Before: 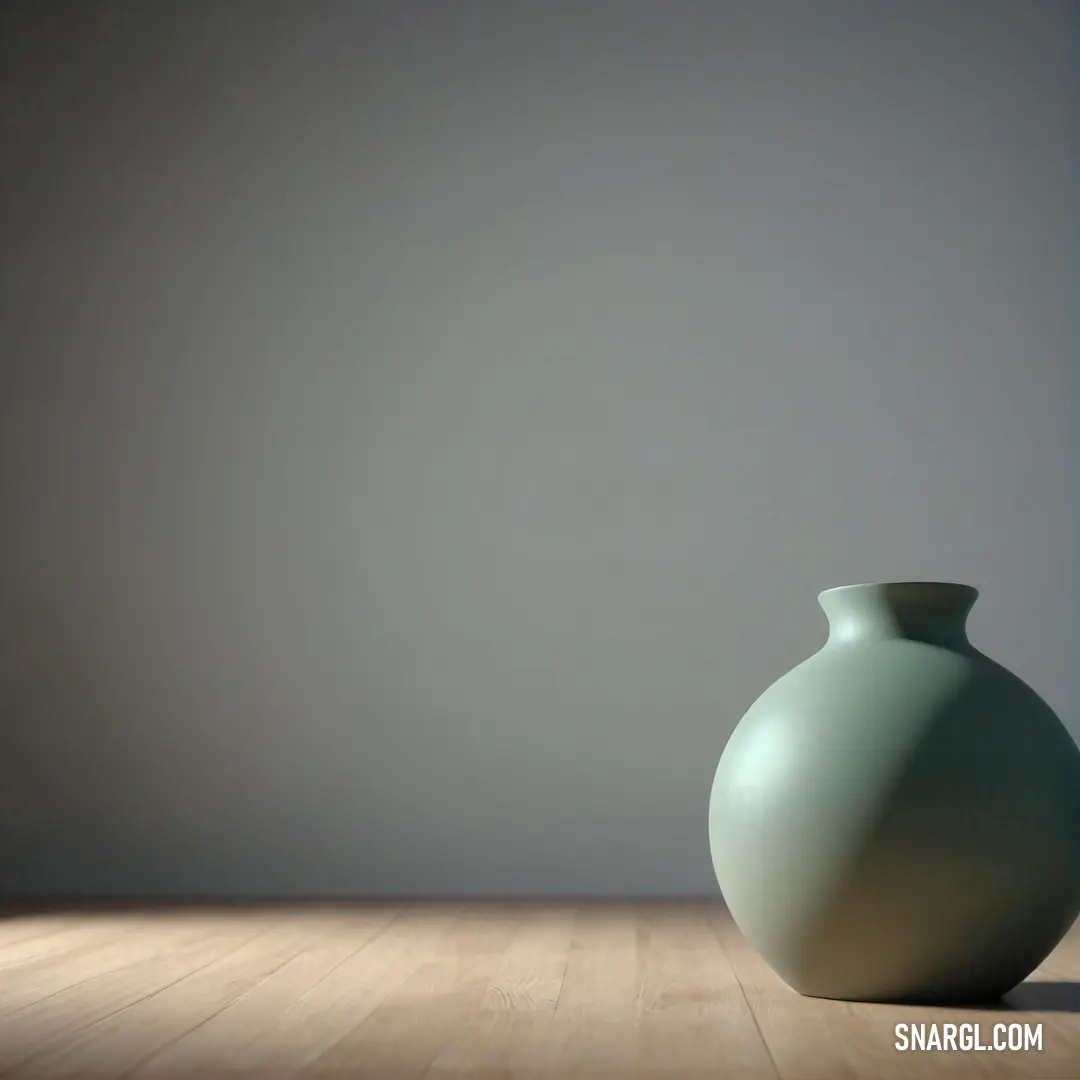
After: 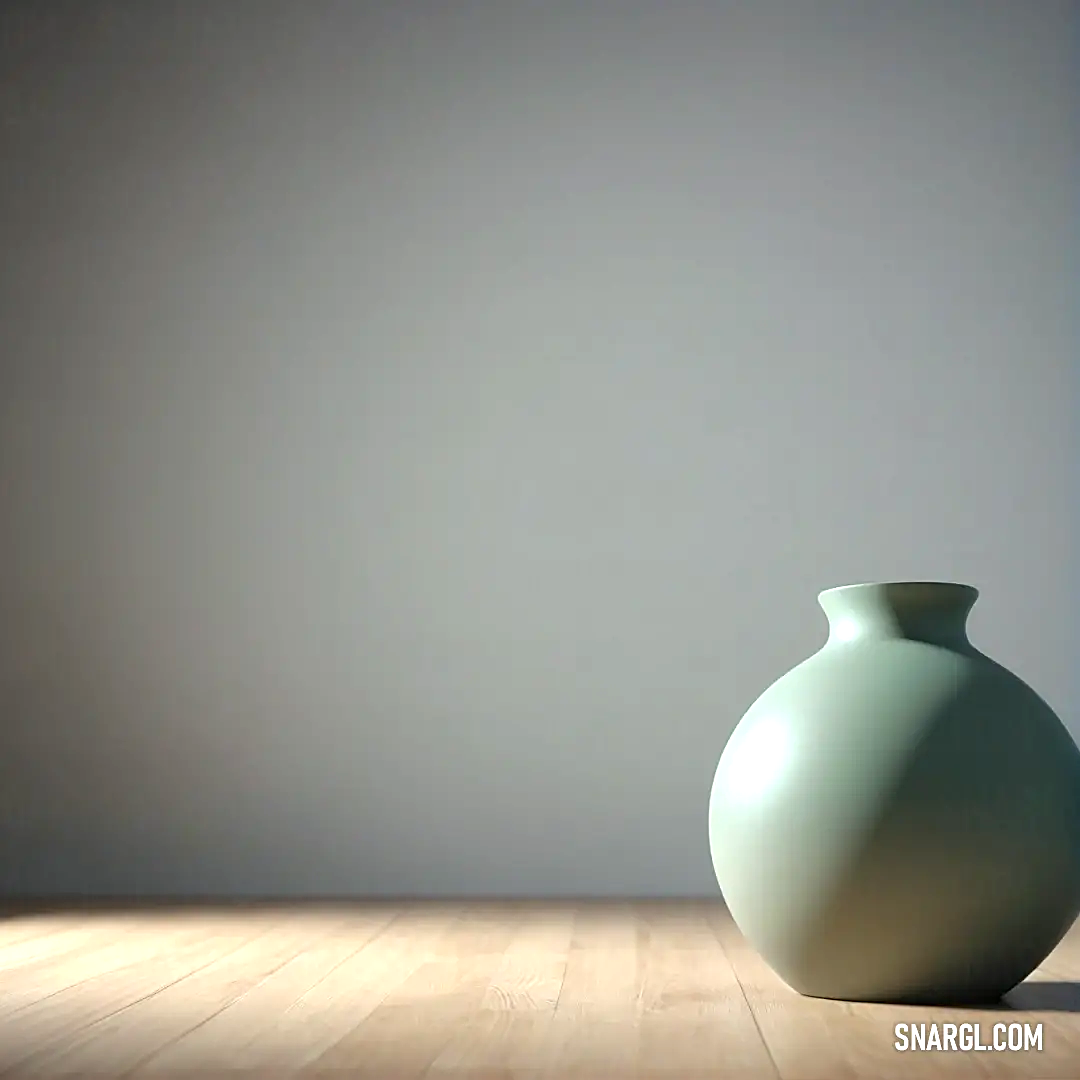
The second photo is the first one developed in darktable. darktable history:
exposure: black level correction 0, exposure 0.701 EV, compensate exposure bias true, compensate highlight preservation false
sharpen: on, module defaults
